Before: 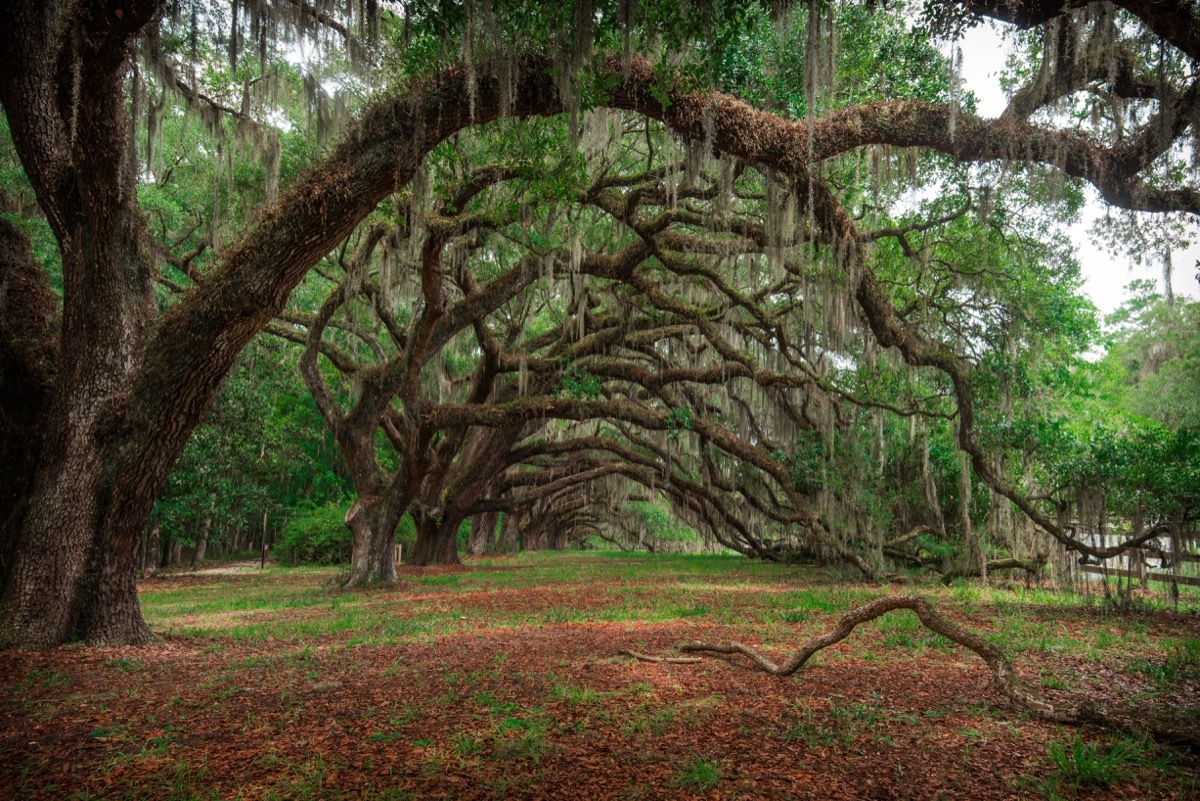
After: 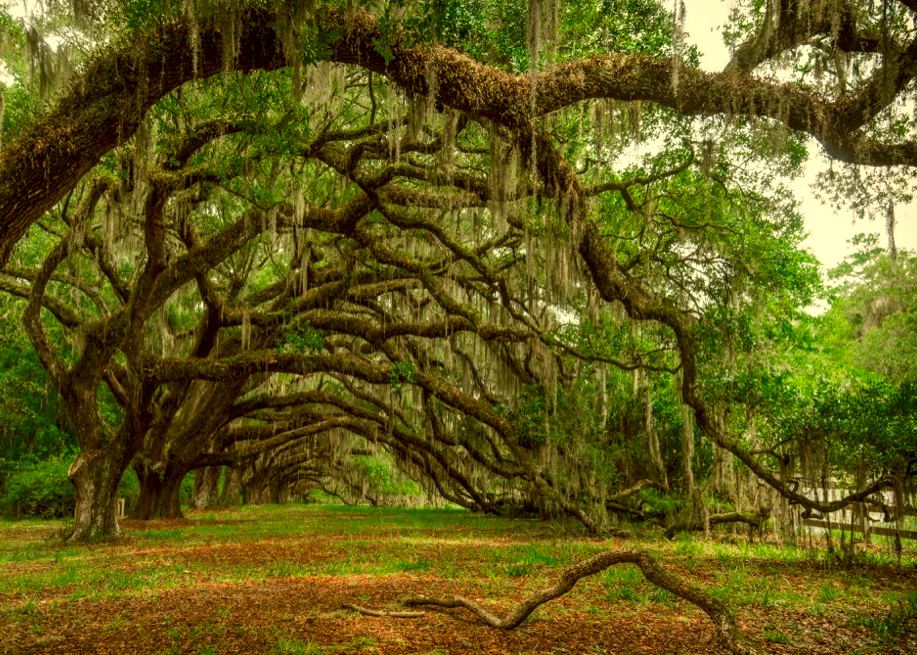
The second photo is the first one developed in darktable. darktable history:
color correction: highlights a* 0.162, highlights b* 29.53, shadows a* -0.162, shadows b* 21.09
crop: left 23.095%, top 5.827%, bottom 11.854%
local contrast: detail 130%
